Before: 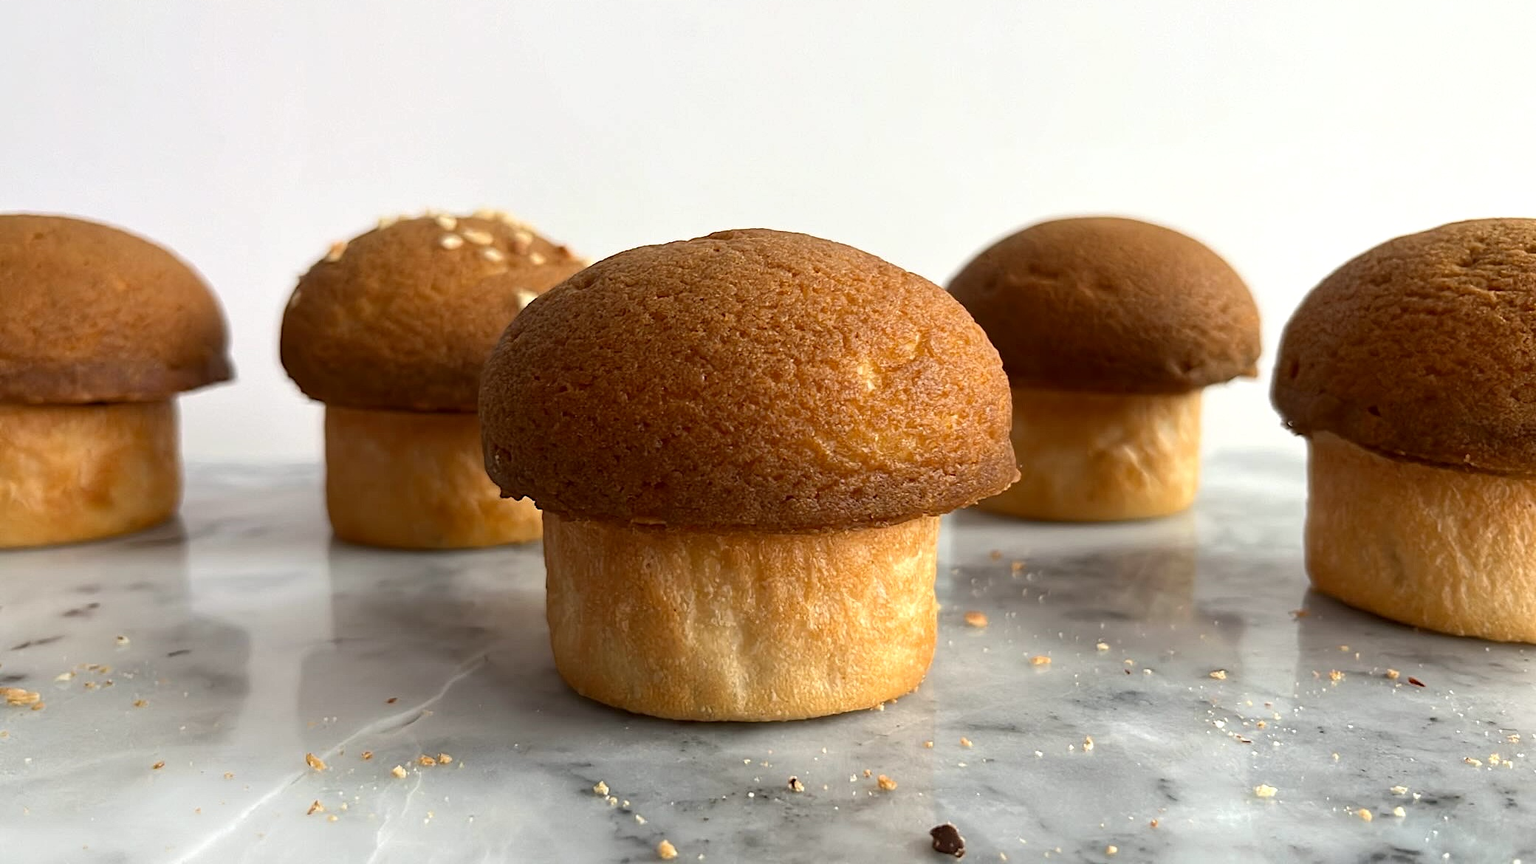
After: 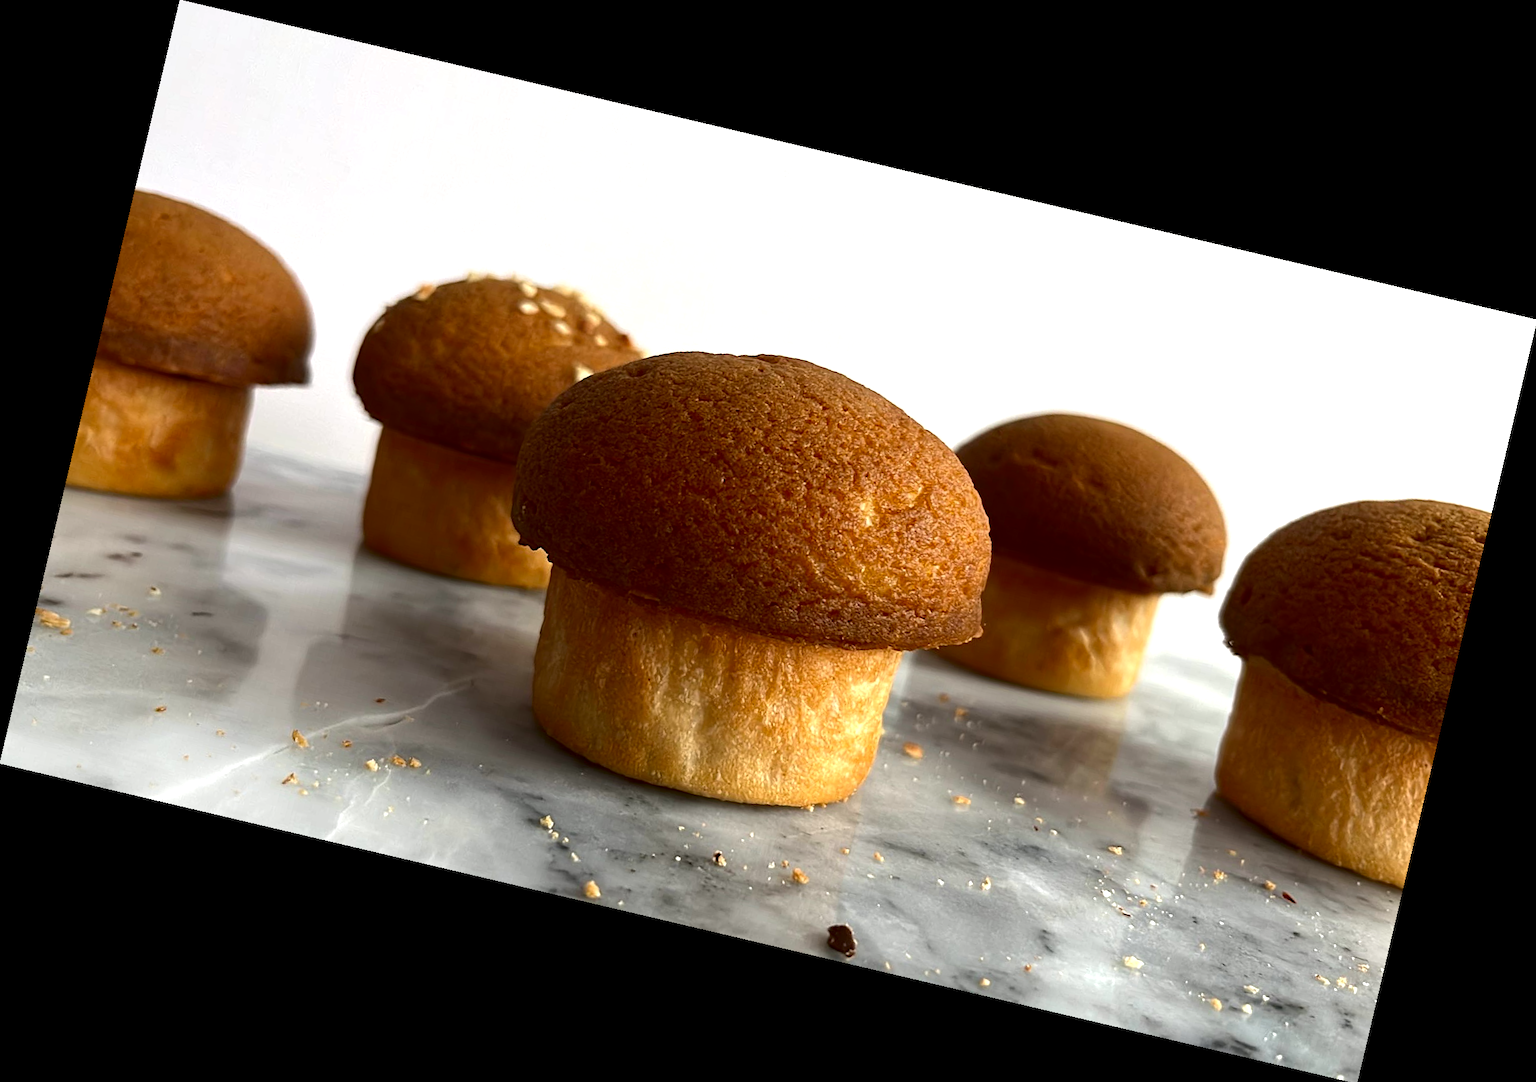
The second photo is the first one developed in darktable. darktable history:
rotate and perspective: rotation 13.27°, automatic cropping off
contrast brightness saturation: brightness -0.2, saturation 0.08
exposure: exposure 0.207 EV, compensate highlight preservation false
